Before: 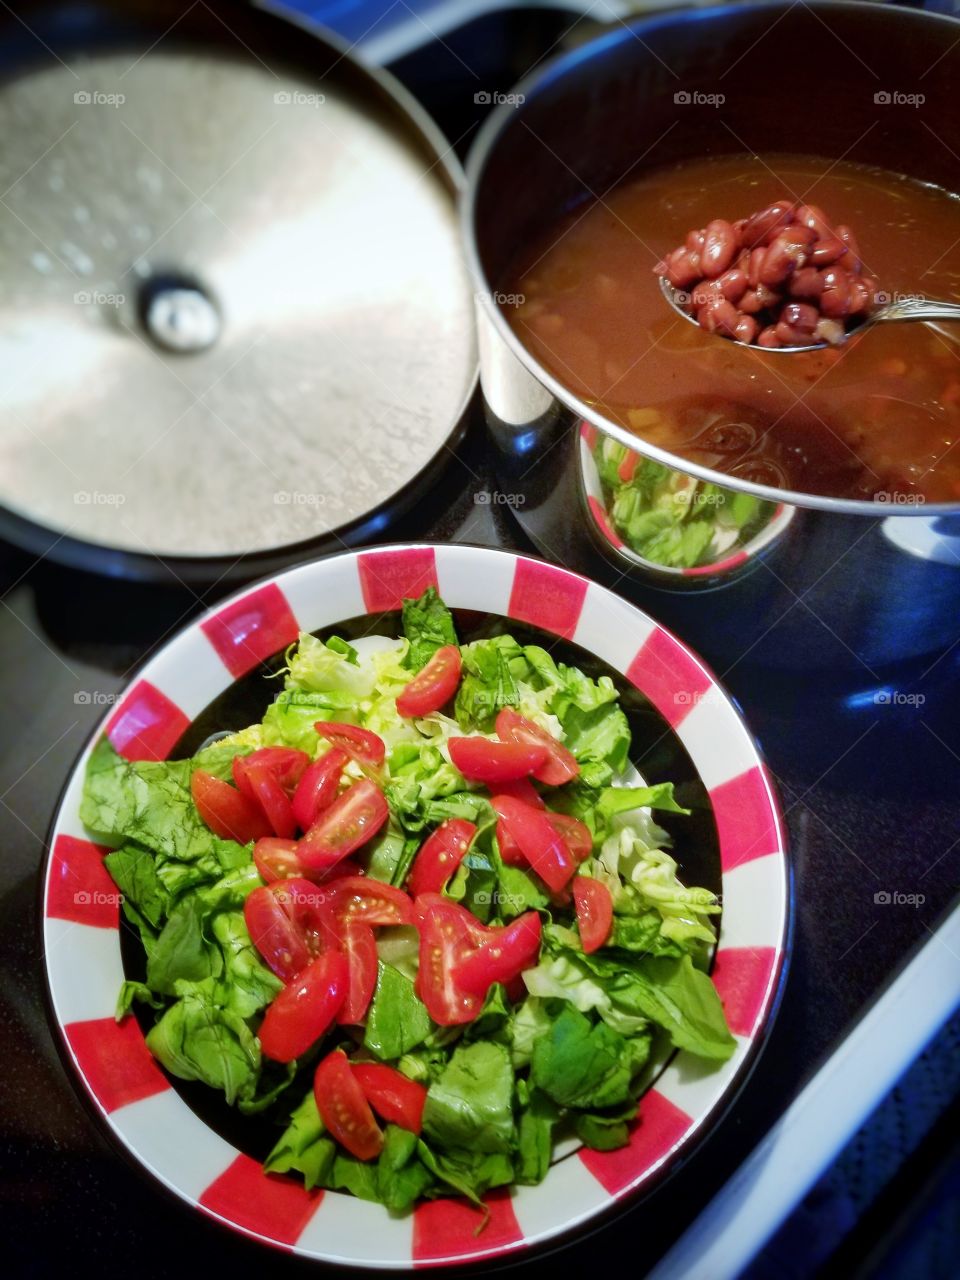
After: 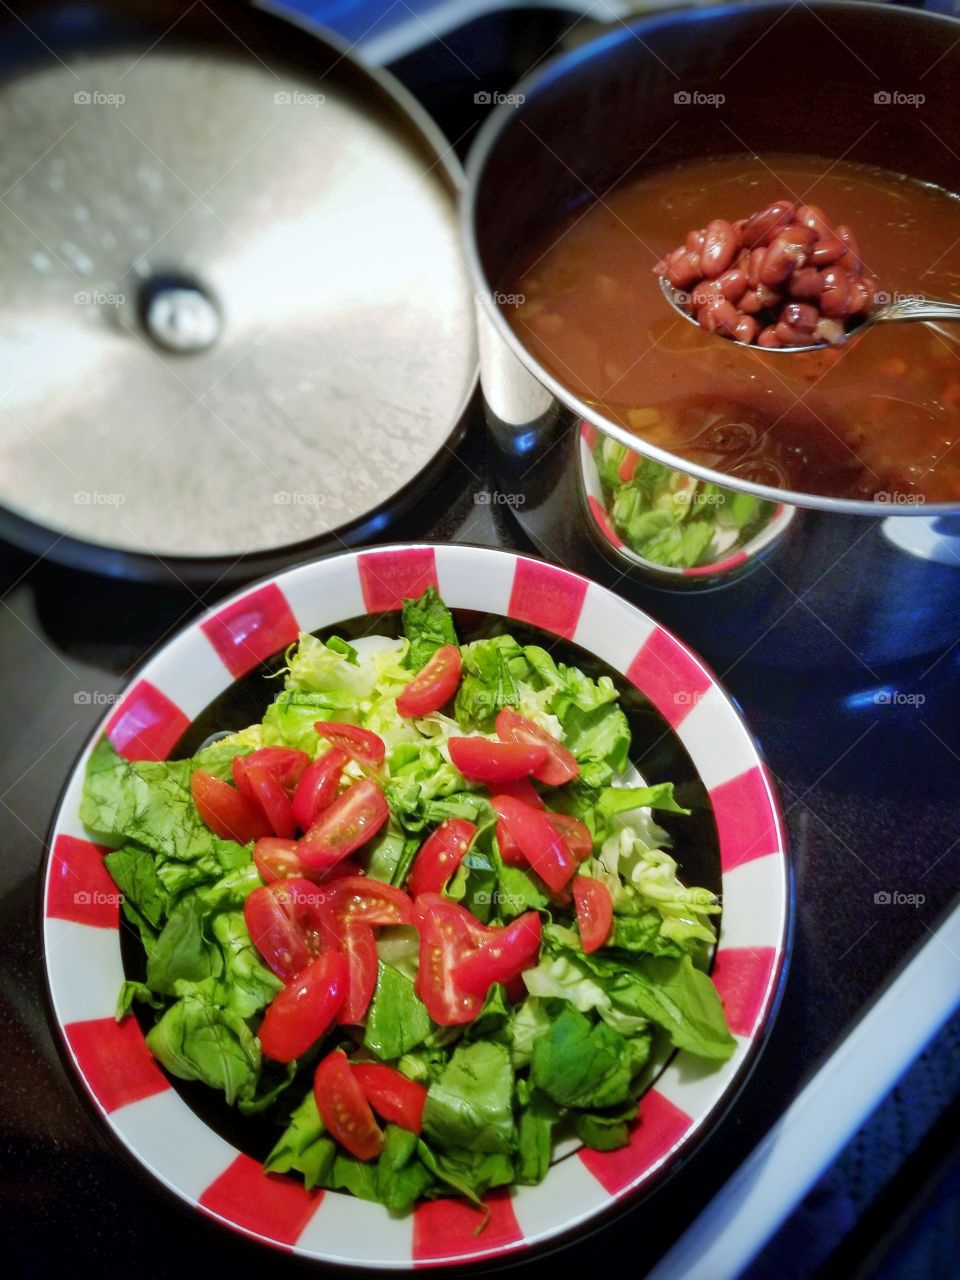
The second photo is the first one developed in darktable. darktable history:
white balance: emerald 1
shadows and highlights: shadows 25, highlights -25
